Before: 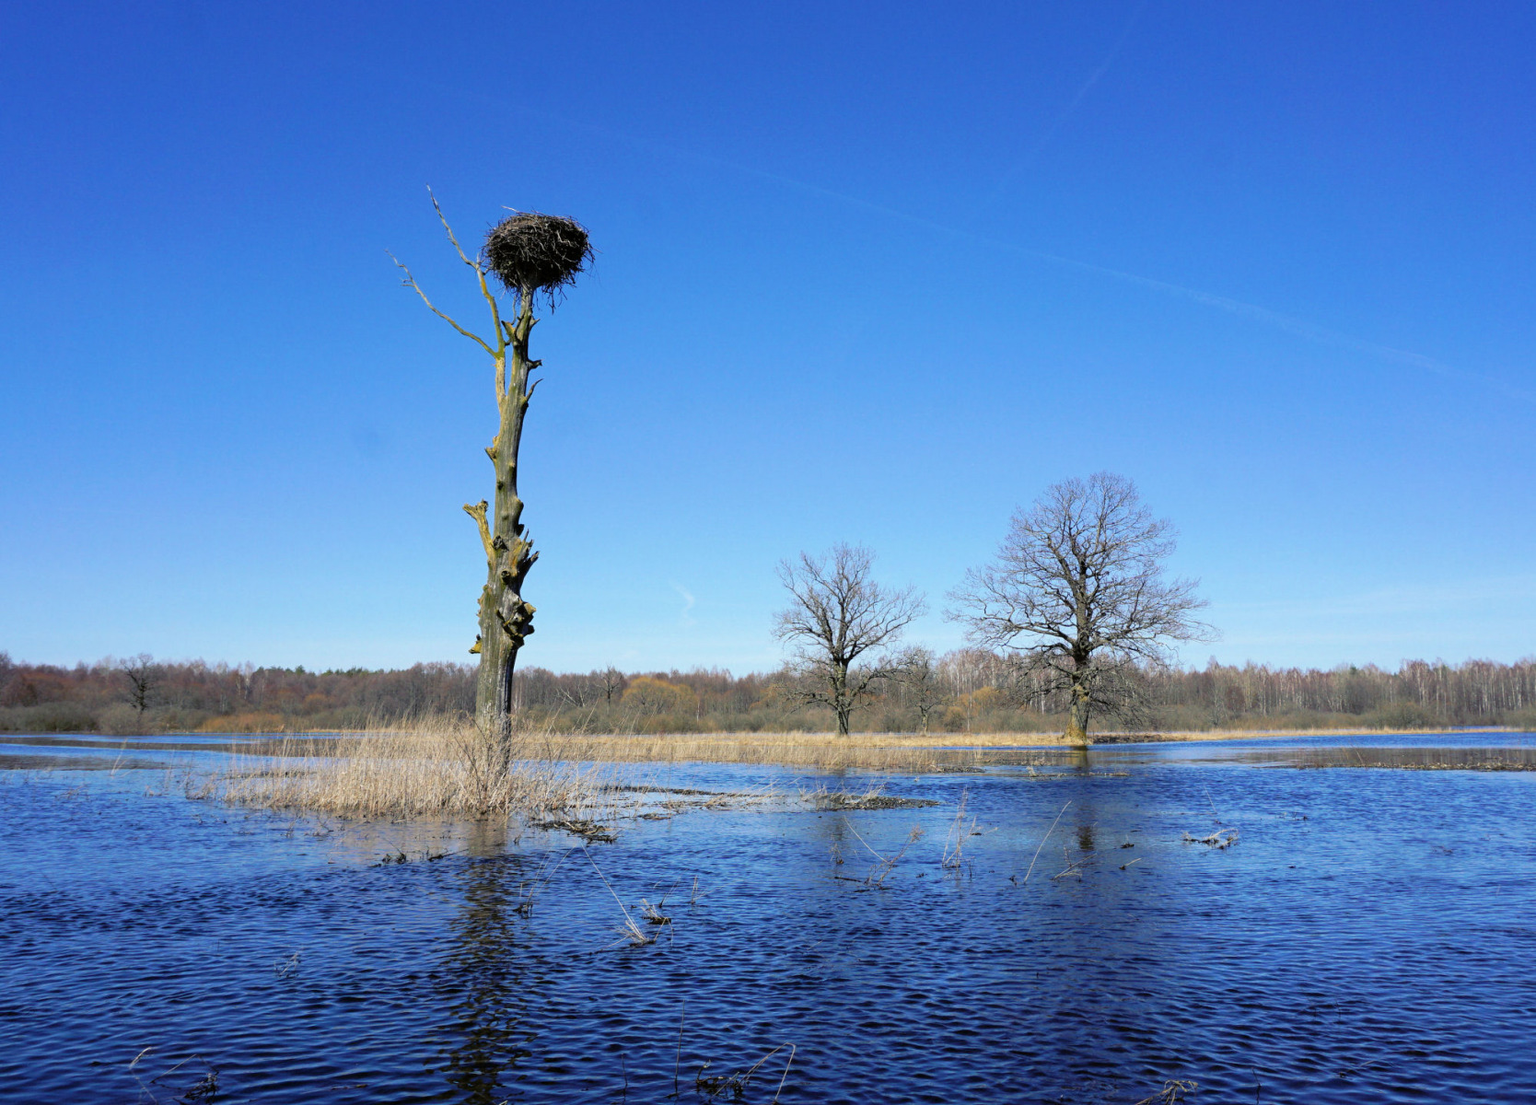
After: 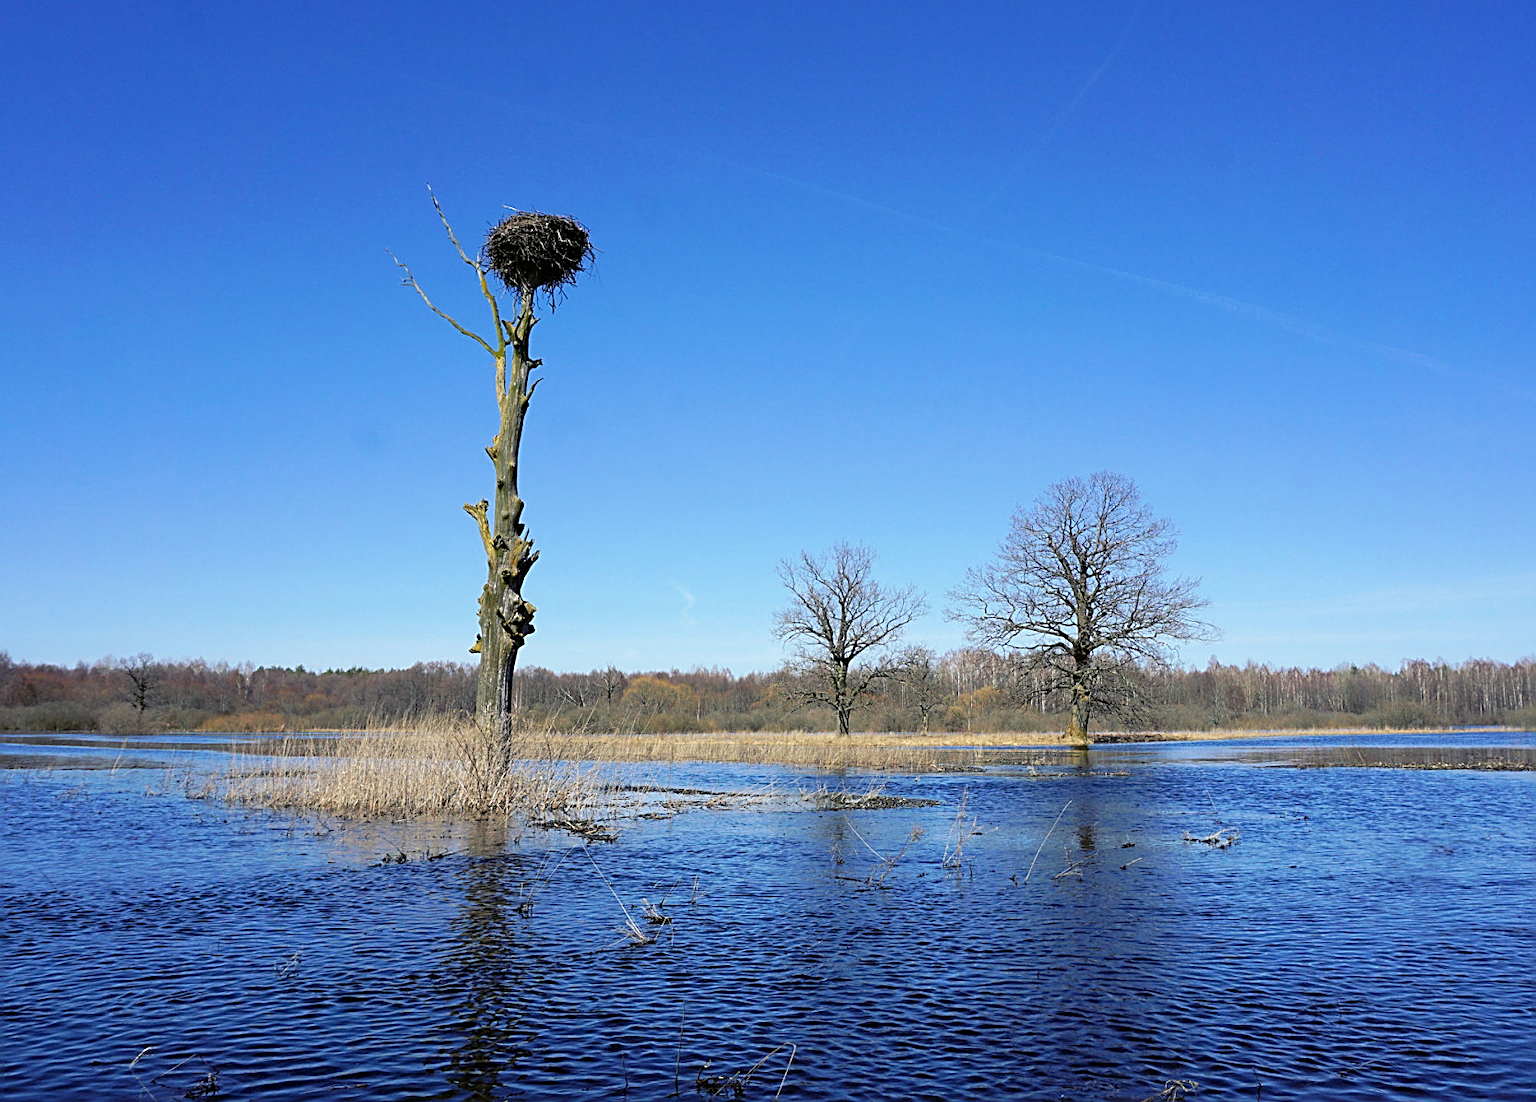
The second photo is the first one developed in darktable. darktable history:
sharpen: amount 0.898
crop: top 0.116%, bottom 0.206%
